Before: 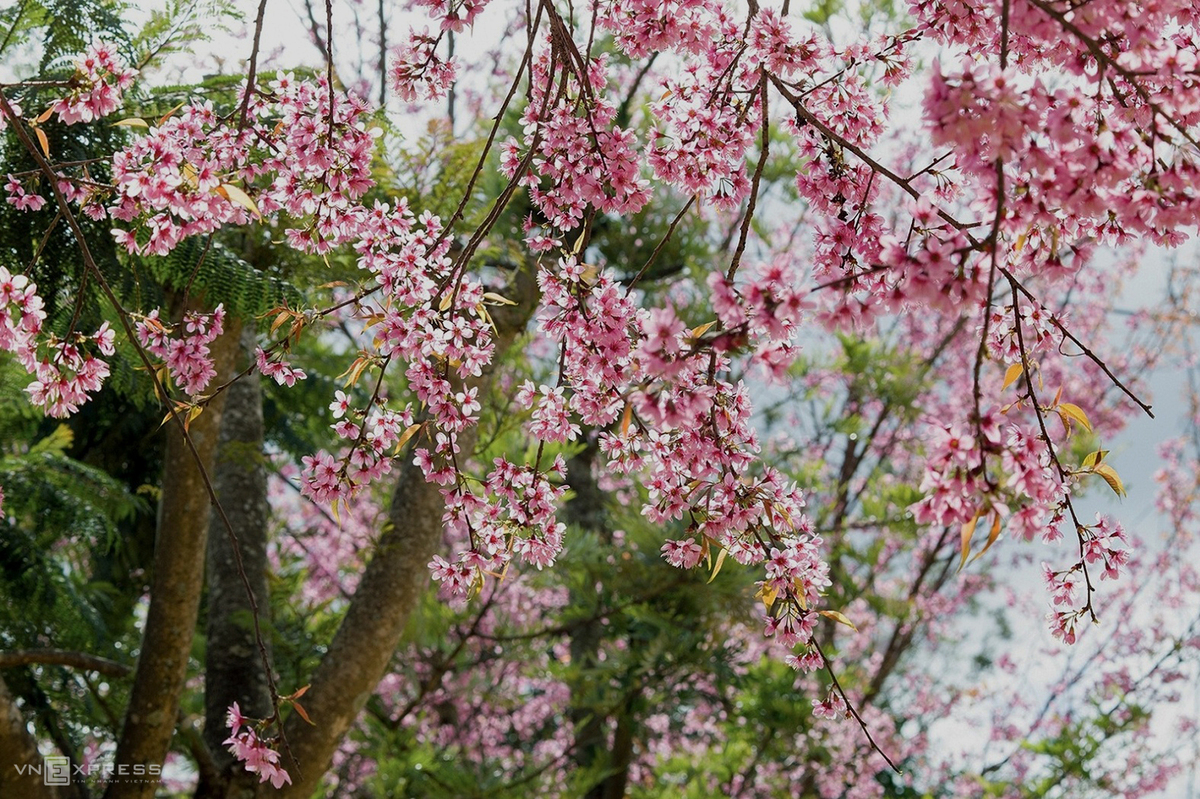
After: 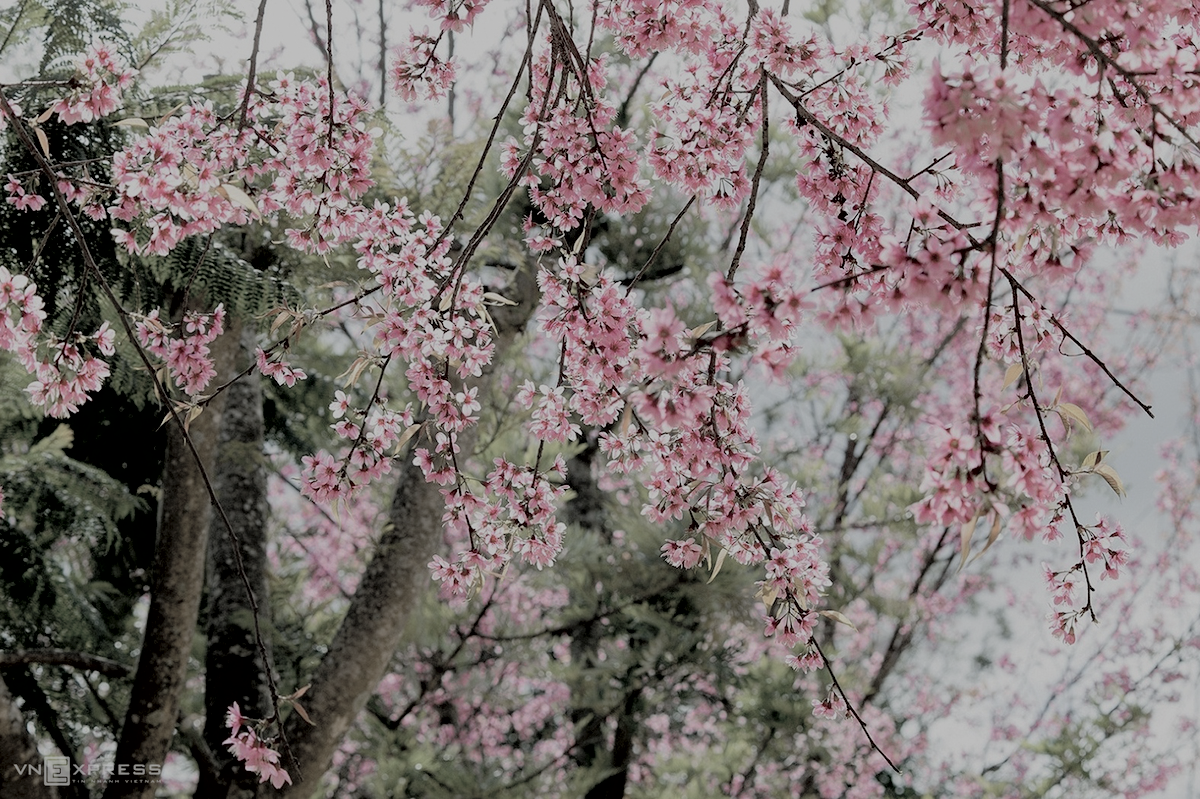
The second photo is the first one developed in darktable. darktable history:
color zones: curves: ch1 [(0, 0.34) (0.143, 0.164) (0.286, 0.152) (0.429, 0.176) (0.571, 0.173) (0.714, 0.188) (0.857, 0.199) (1, 0.34)]
tone curve: curves: ch0 [(0, 0) (0.004, 0.008) (0.077, 0.156) (0.169, 0.29) (0.774, 0.774) (0.988, 0.926)], color space Lab, independent channels, preserve colors none
exposure: black level correction 0.011, exposure -0.47 EV, compensate highlight preservation false
